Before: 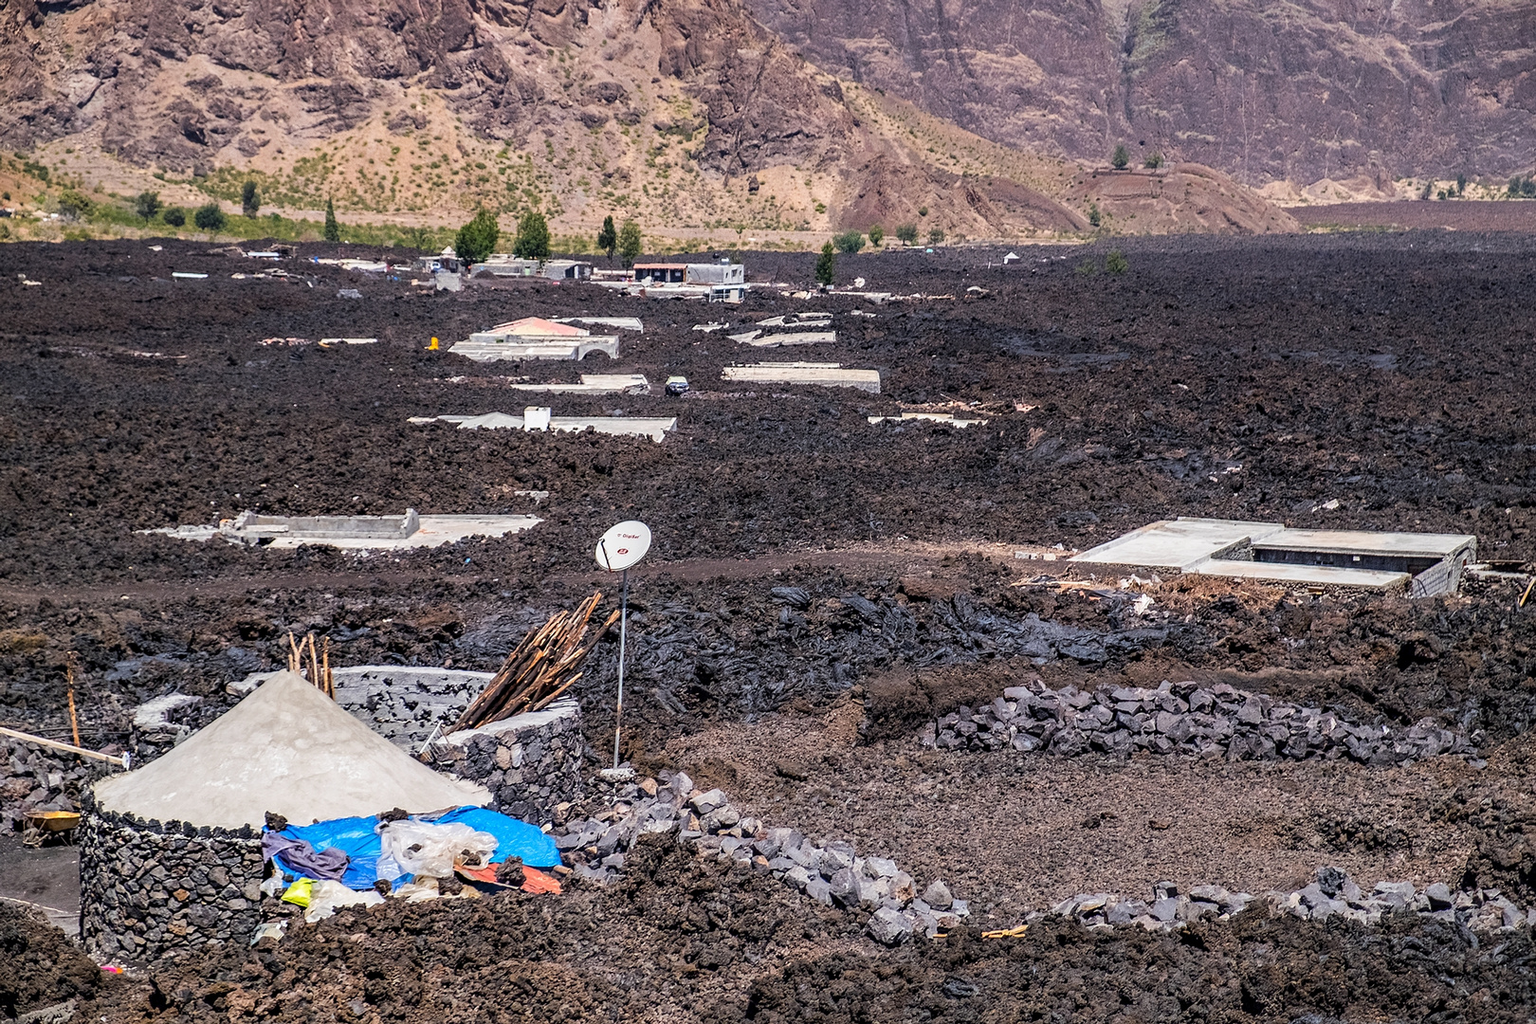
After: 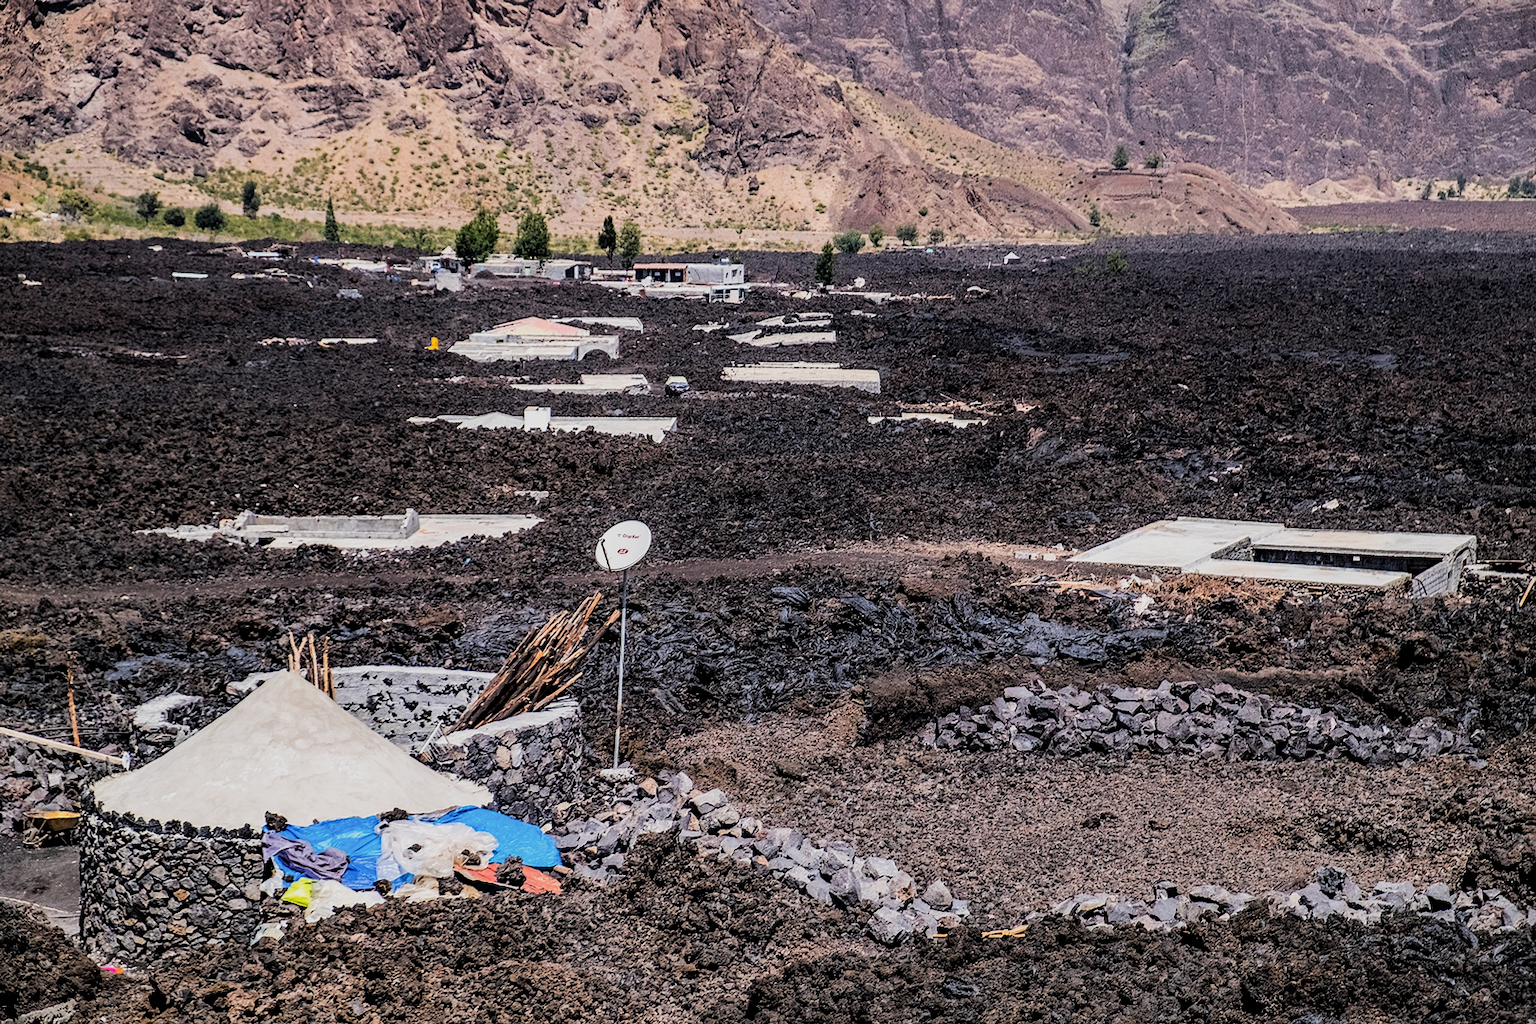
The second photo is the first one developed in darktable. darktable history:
exposure: black level correction -0.001, exposure 0.08 EV, compensate exposure bias true, compensate highlight preservation false
filmic rgb: black relative exposure -7.5 EV, white relative exposure 4.99 EV, hardness 3.34, contrast 1.299
tone equalizer: edges refinement/feathering 500, mask exposure compensation -1.57 EV, preserve details no
